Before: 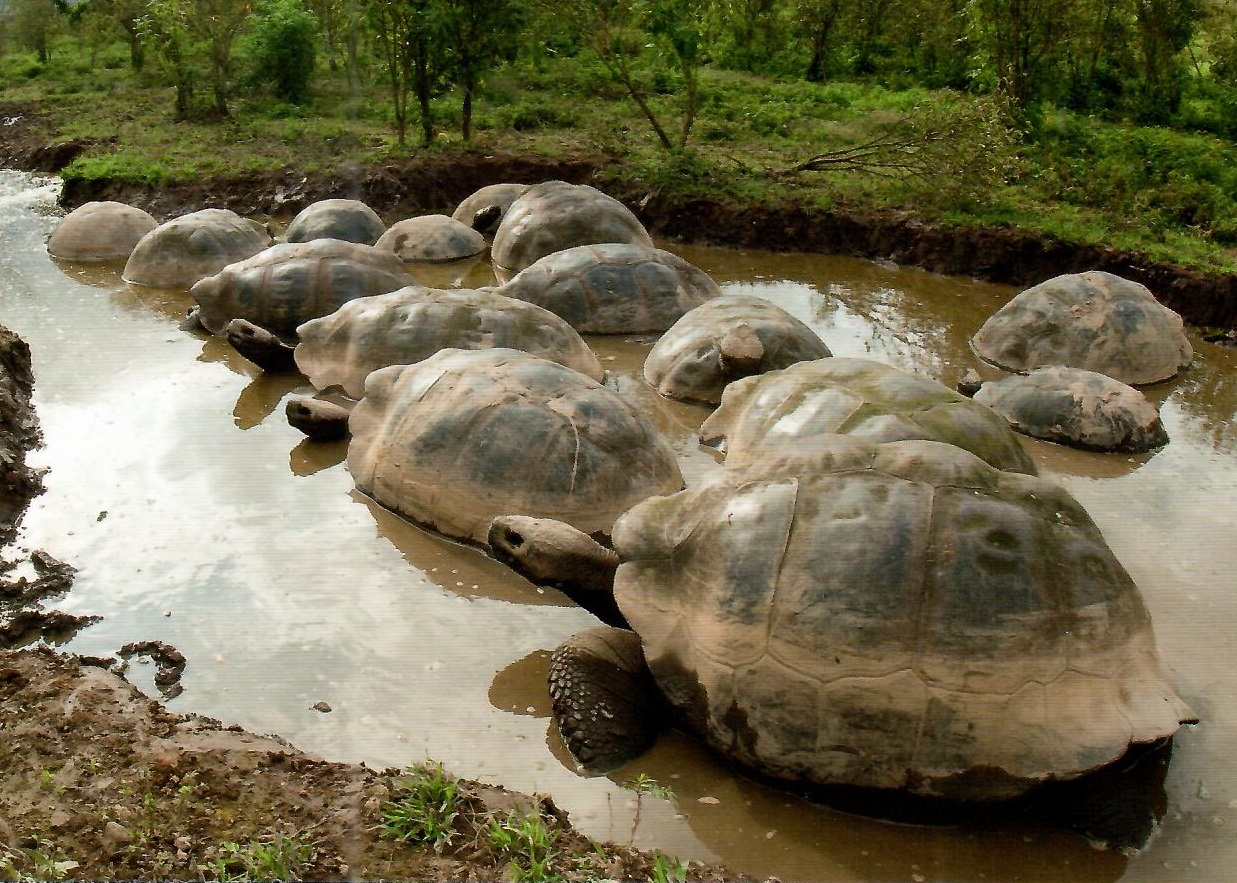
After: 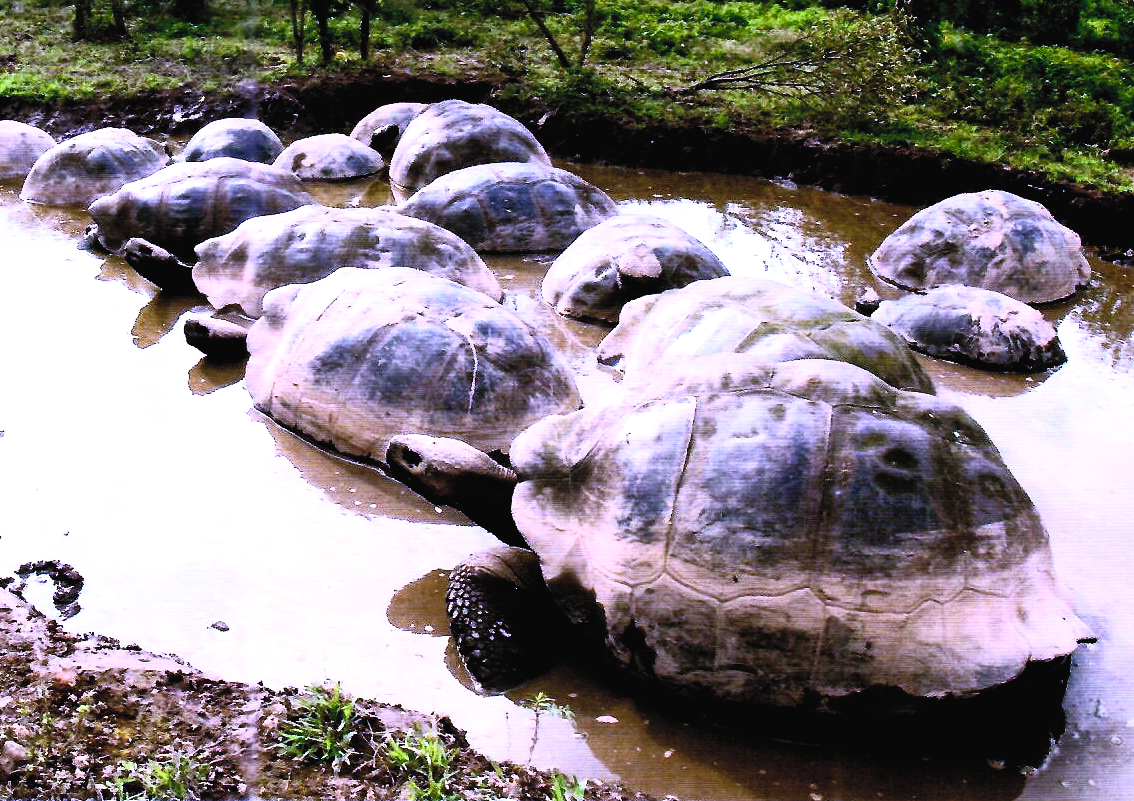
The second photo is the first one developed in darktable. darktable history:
crop and rotate: left 8.262%, top 9.226%
filmic rgb: black relative exposure -8.2 EV, white relative exposure 2.2 EV, threshold 3 EV, hardness 7.11, latitude 85.74%, contrast 1.696, highlights saturation mix -4%, shadows ↔ highlights balance -2.69%, preserve chrominance no, color science v5 (2021), contrast in shadows safe, contrast in highlights safe, enable highlight reconstruction true
white balance: red 0.98, blue 1.61
contrast brightness saturation: contrast 0.39, brightness 0.53
